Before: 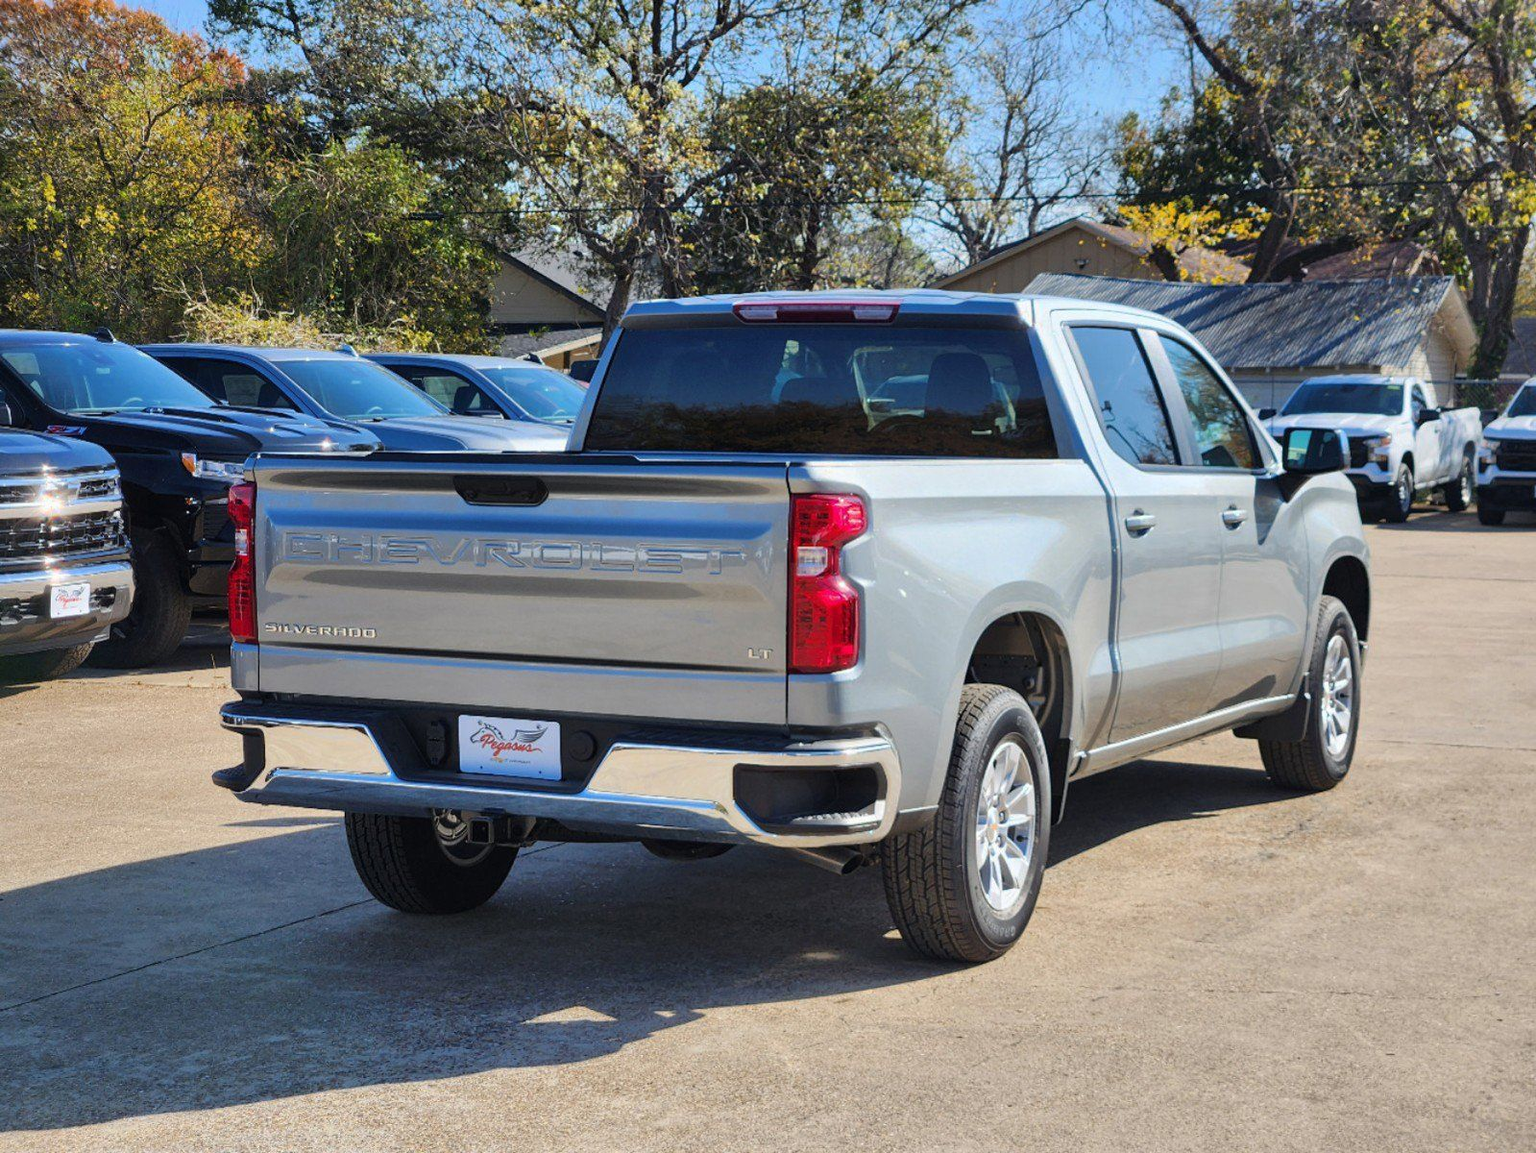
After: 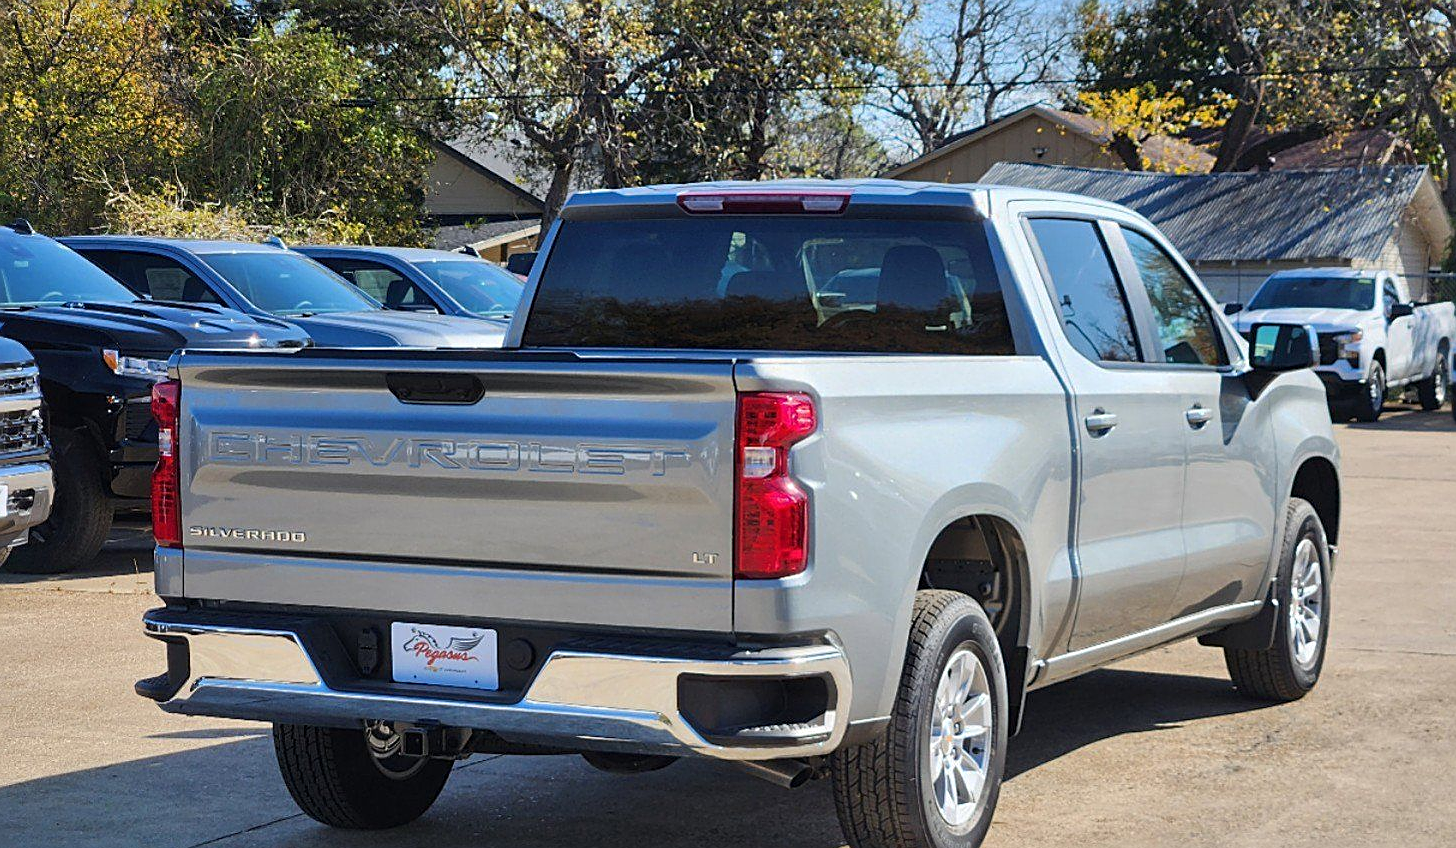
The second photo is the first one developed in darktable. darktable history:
crop: left 5.384%, top 10.18%, right 3.549%, bottom 19.124%
sharpen: on, module defaults
